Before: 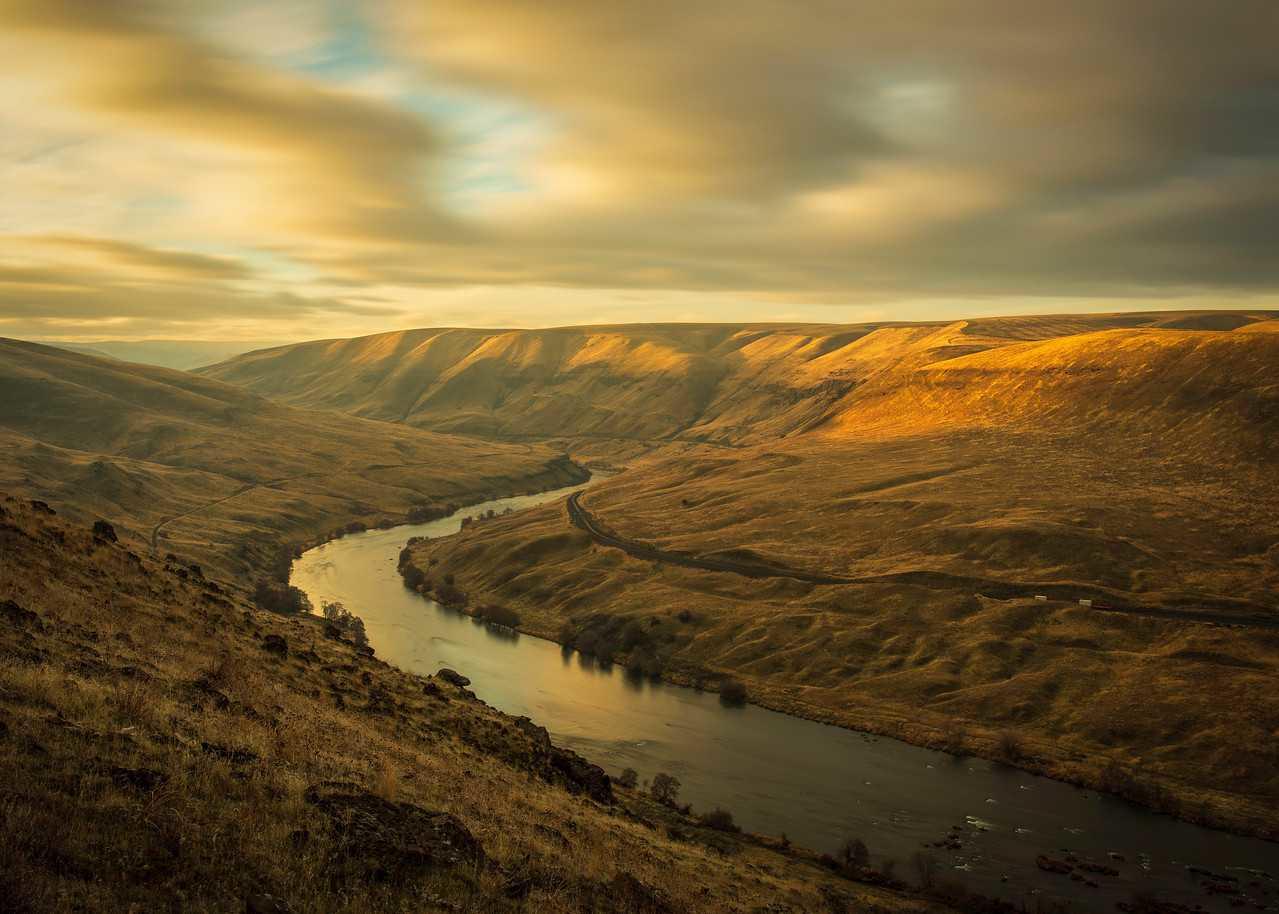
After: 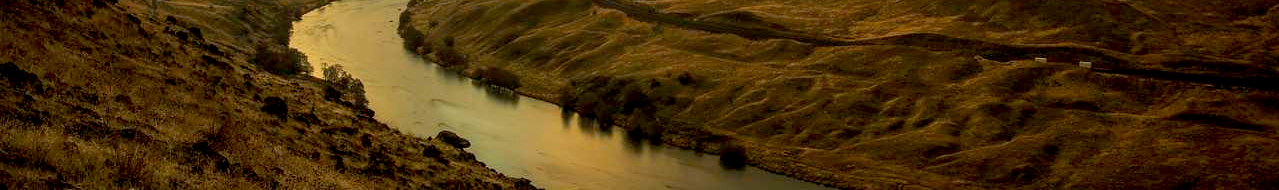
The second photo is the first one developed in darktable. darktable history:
crop and rotate: top 58.876%, bottom 20.31%
exposure: black level correction 0.013
tone equalizer: edges refinement/feathering 500, mask exposure compensation -1.57 EV, preserve details no
